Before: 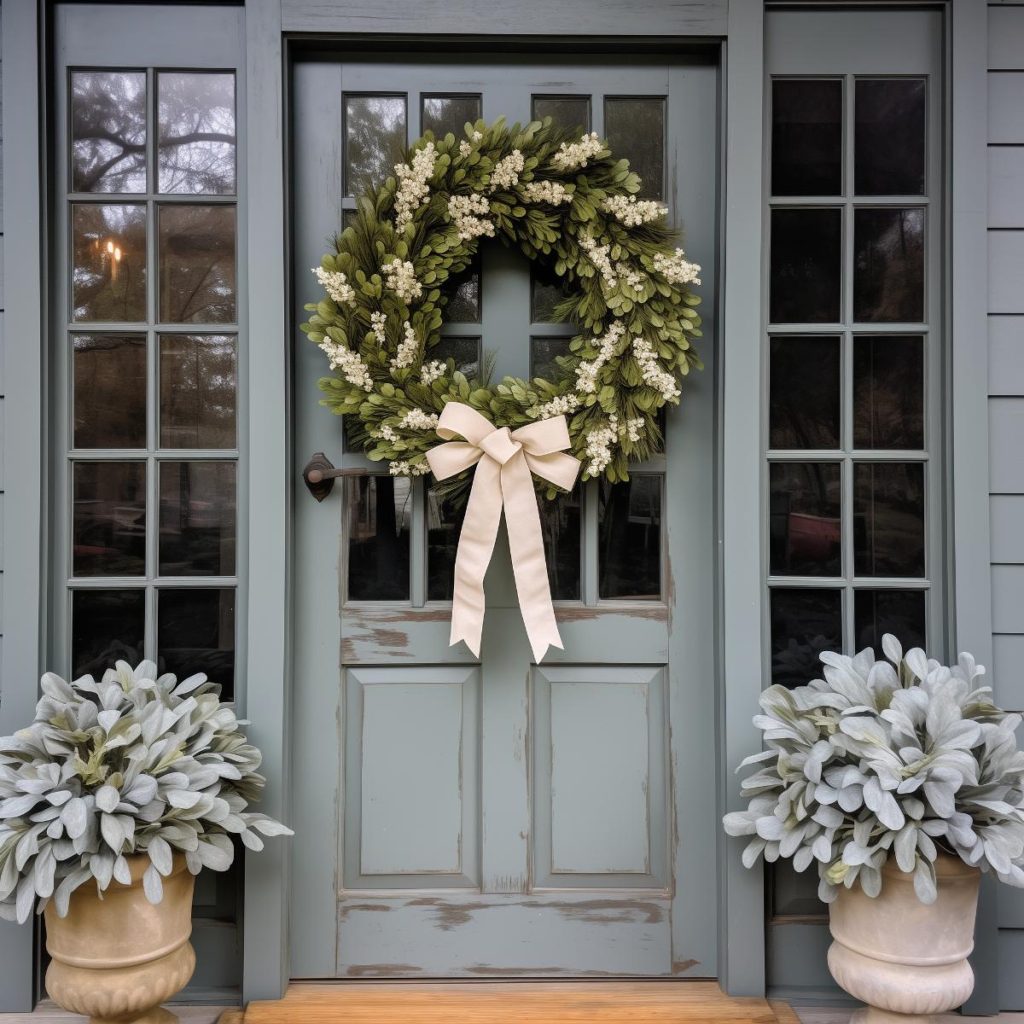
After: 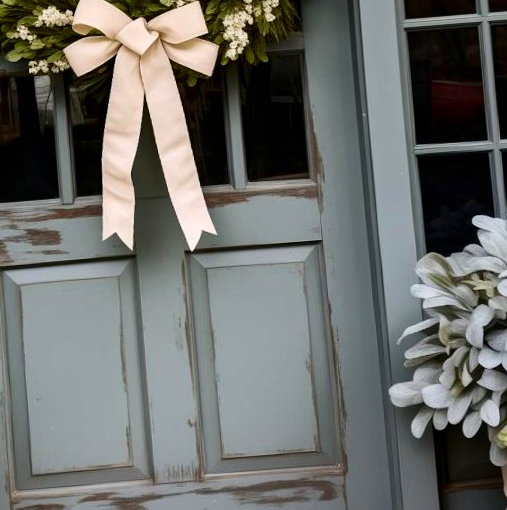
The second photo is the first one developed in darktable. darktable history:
crop: left 34.479%, top 38.822%, right 13.718%, bottom 5.172%
contrast brightness saturation: contrast 0.22, brightness -0.19, saturation 0.24
rotate and perspective: rotation -4.57°, crop left 0.054, crop right 0.944, crop top 0.087, crop bottom 0.914
